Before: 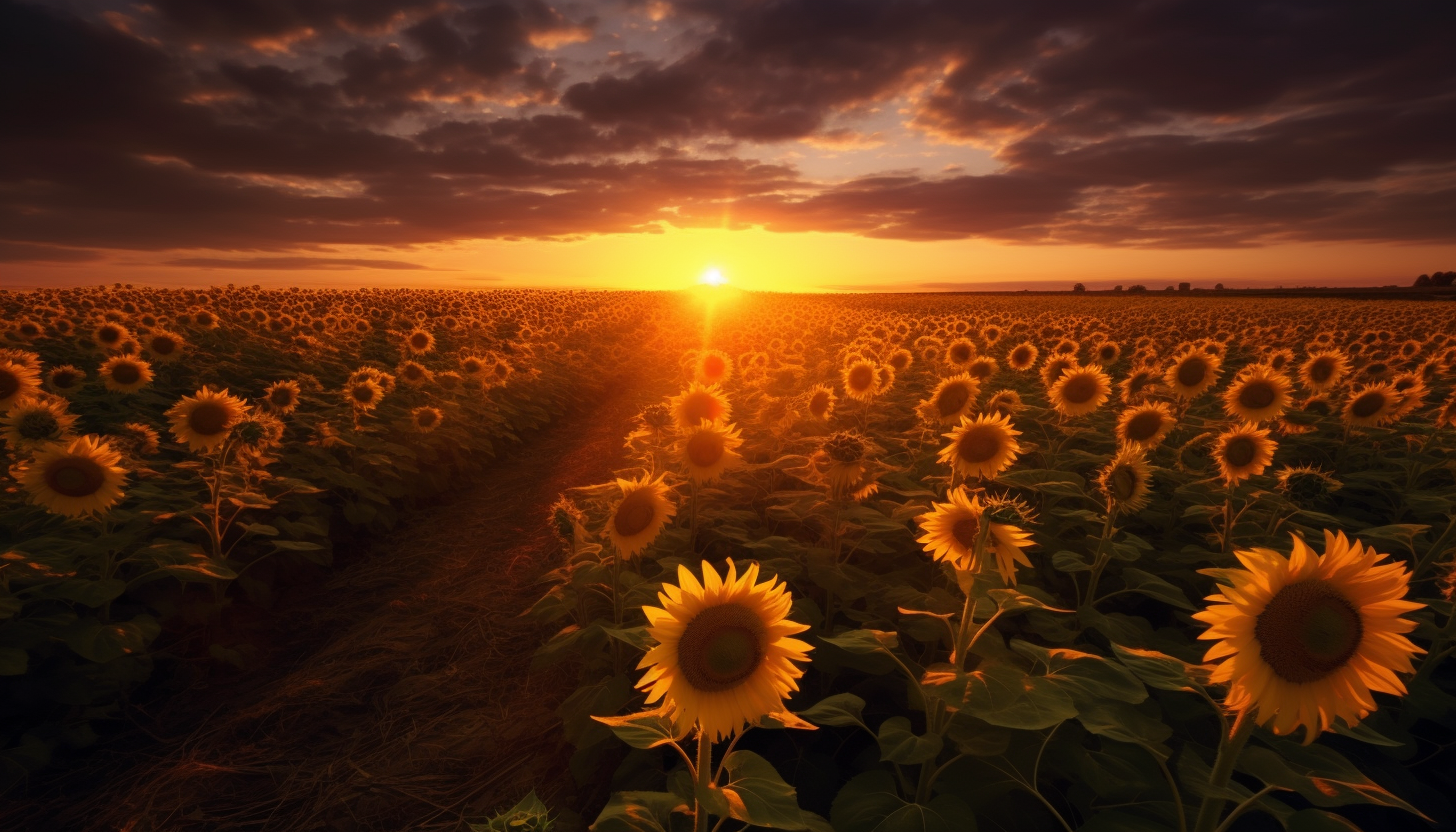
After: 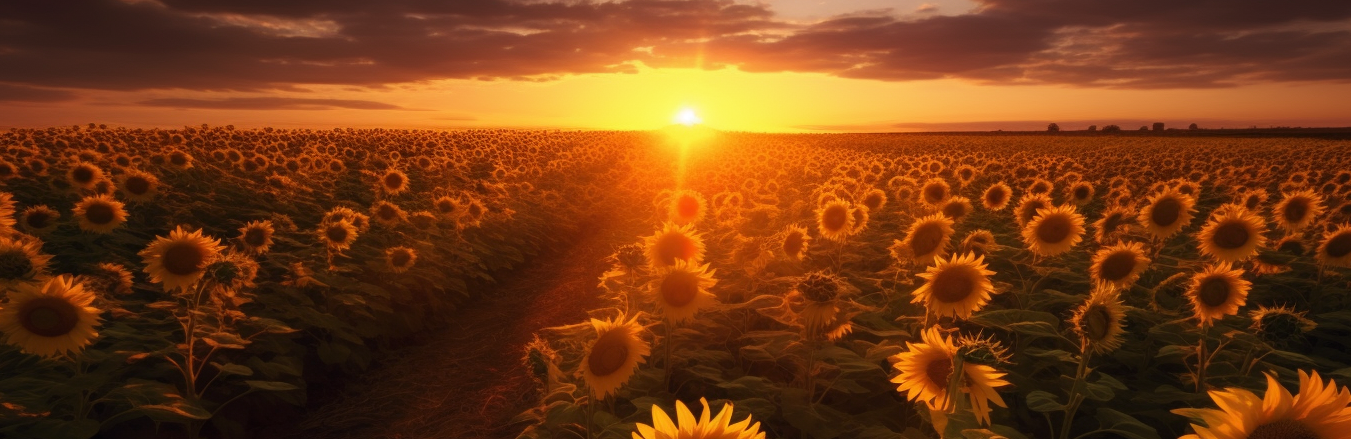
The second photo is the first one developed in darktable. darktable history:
crop: left 1.833%, top 19.274%, right 5.339%, bottom 27.946%
exposure: black level correction 0, exposure 0 EV, compensate exposure bias true, compensate highlight preservation false
